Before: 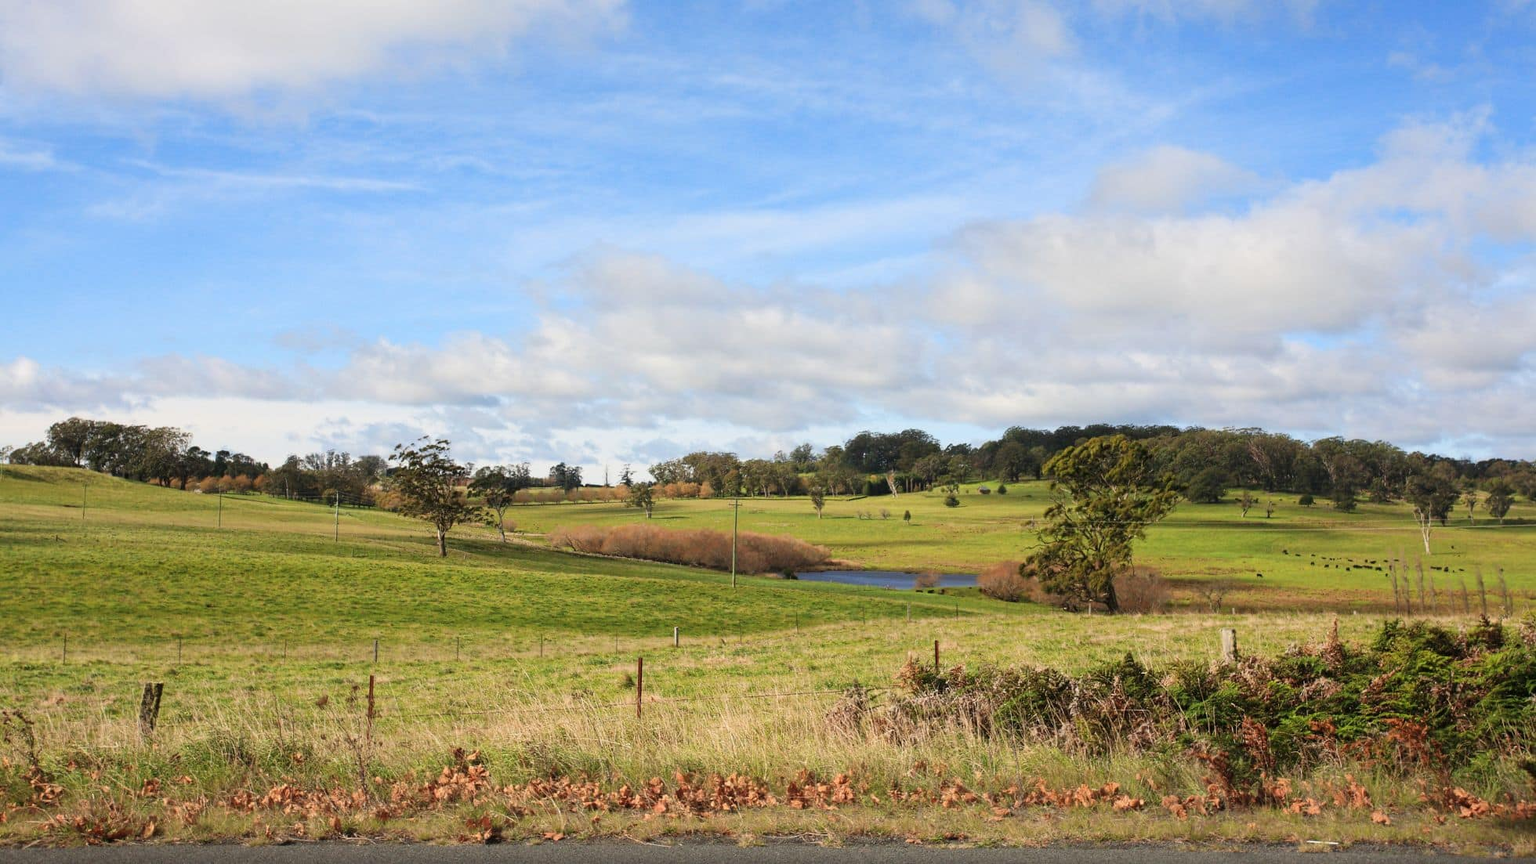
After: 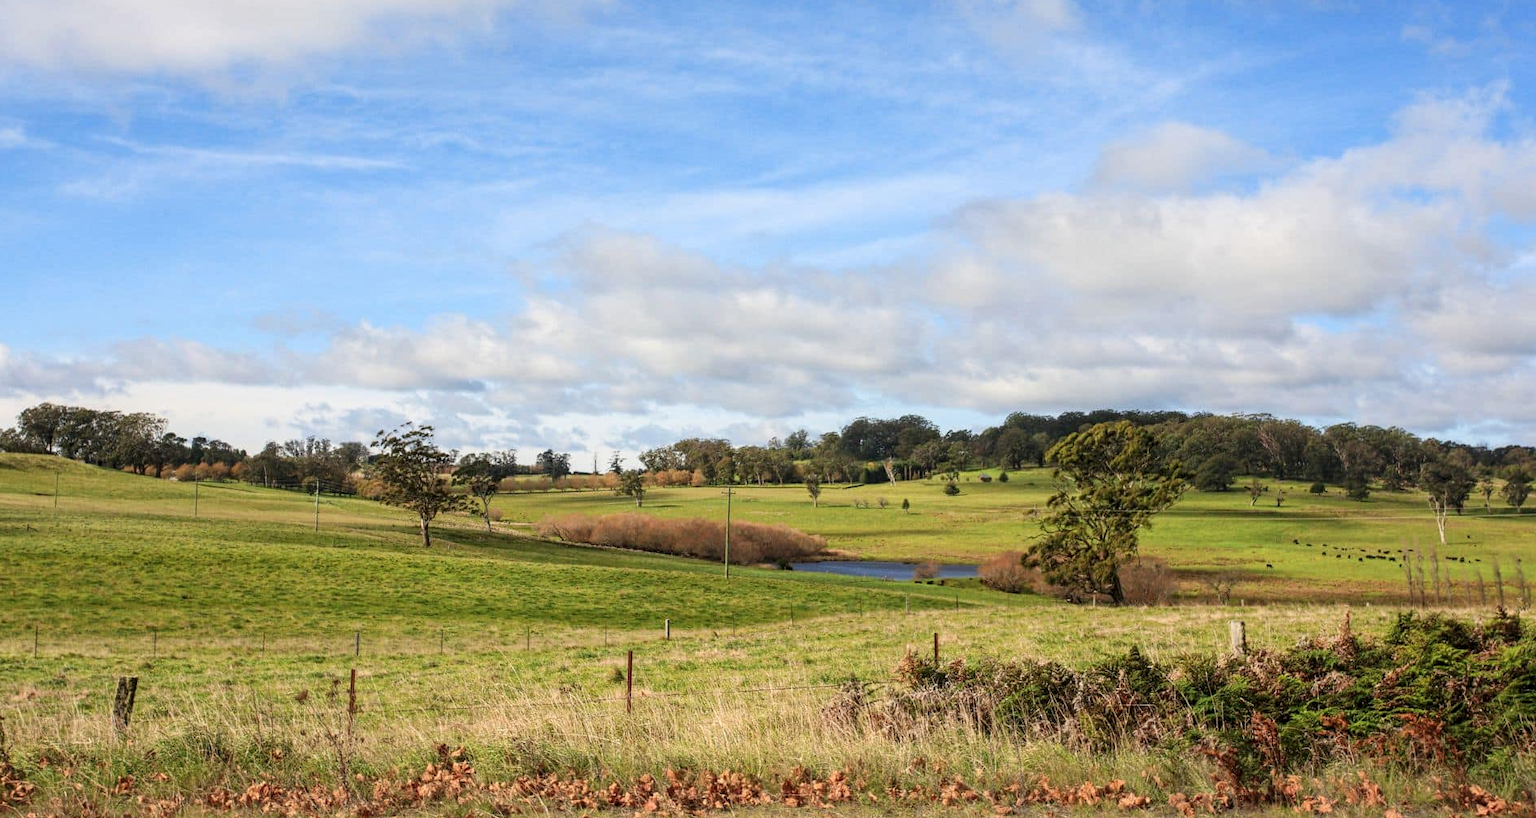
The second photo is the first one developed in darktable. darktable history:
crop: left 1.964%, top 3.251%, right 1.122%, bottom 4.933%
local contrast: on, module defaults
